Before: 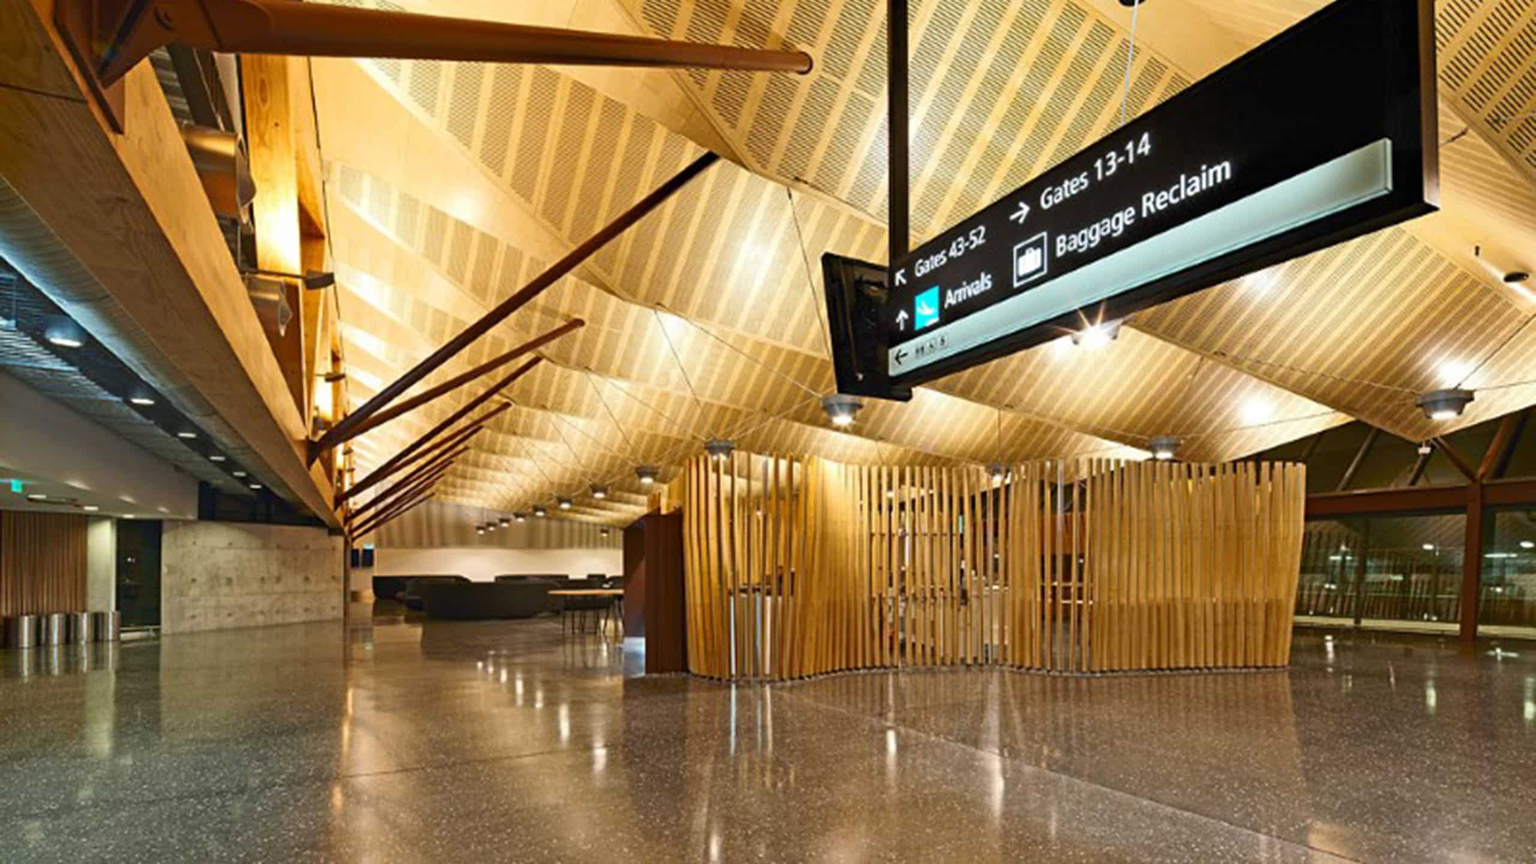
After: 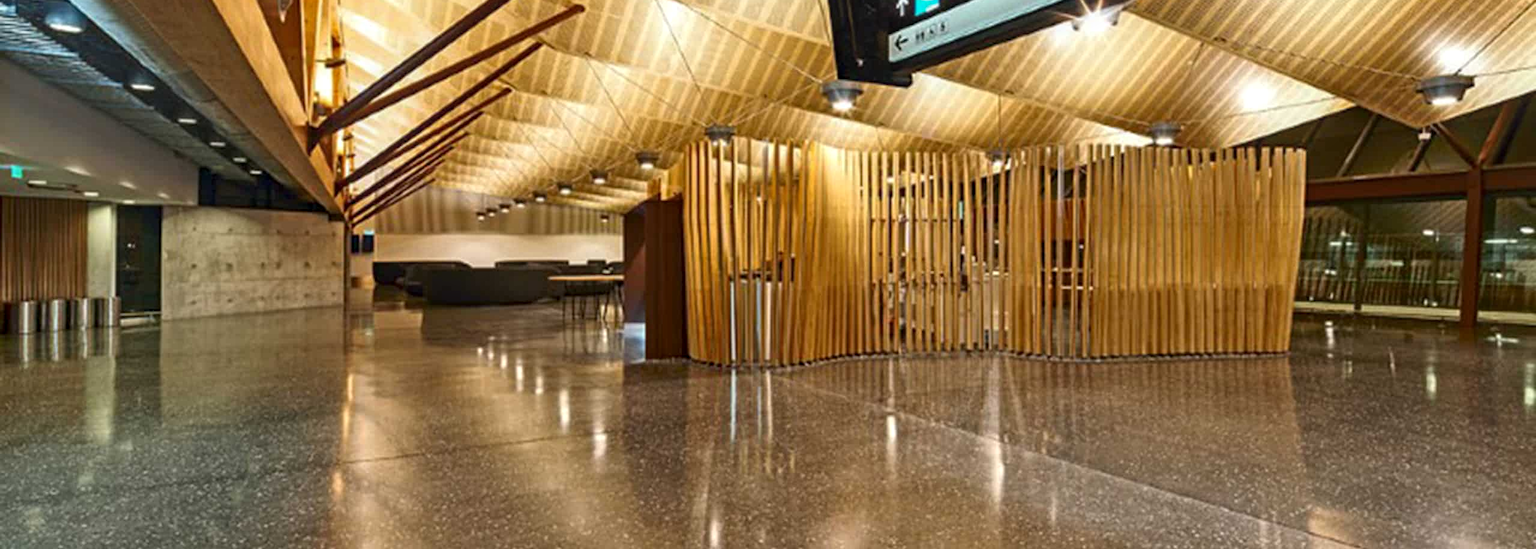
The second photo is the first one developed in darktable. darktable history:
local contrast: on, module defaults
crop and rotate: top 36.435%
